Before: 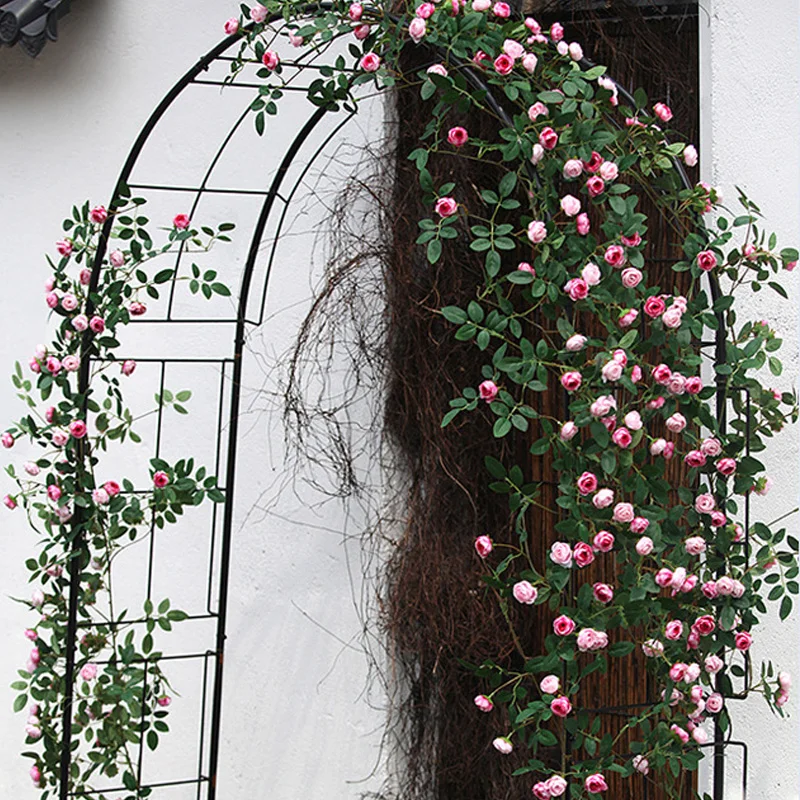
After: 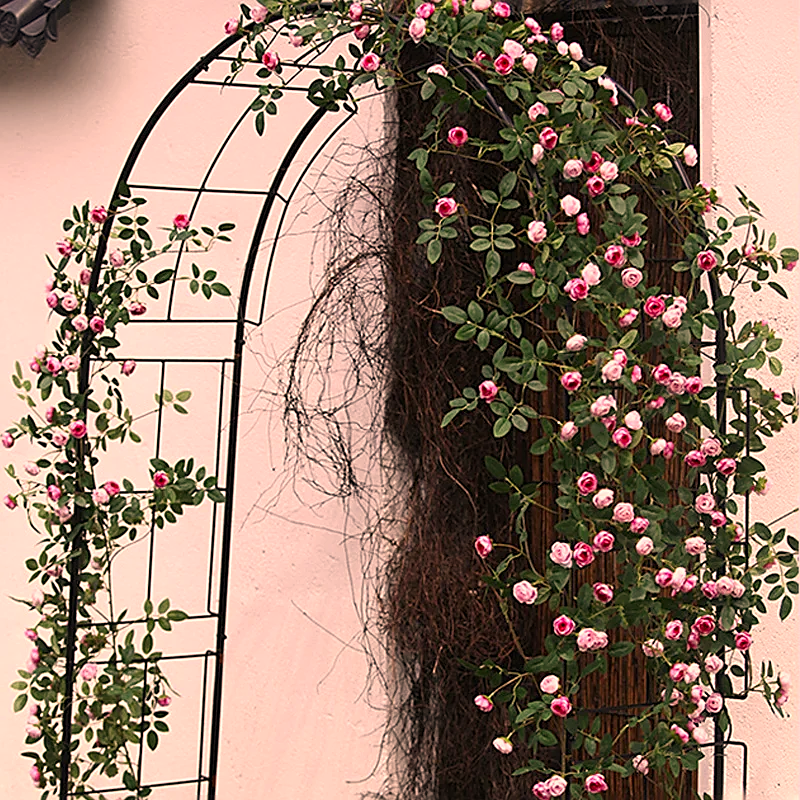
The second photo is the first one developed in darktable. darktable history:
sharpen: on, module defaults
color correction: highlights a* 21.45, highlights b* 19.67
